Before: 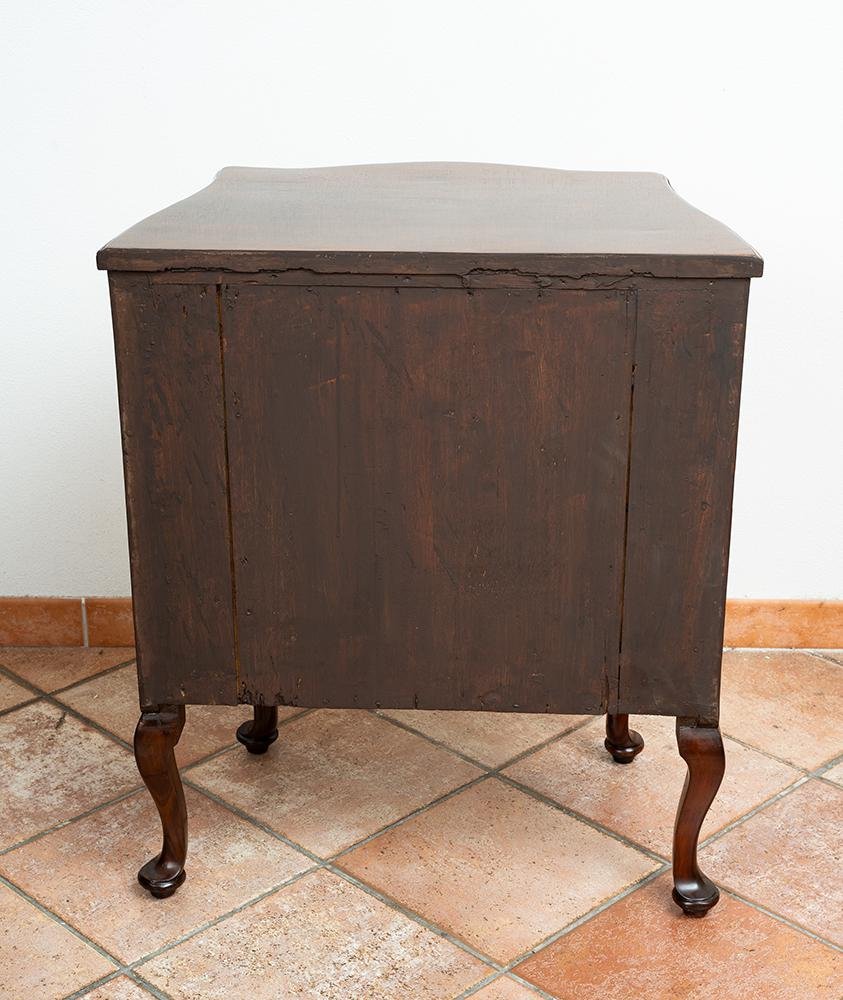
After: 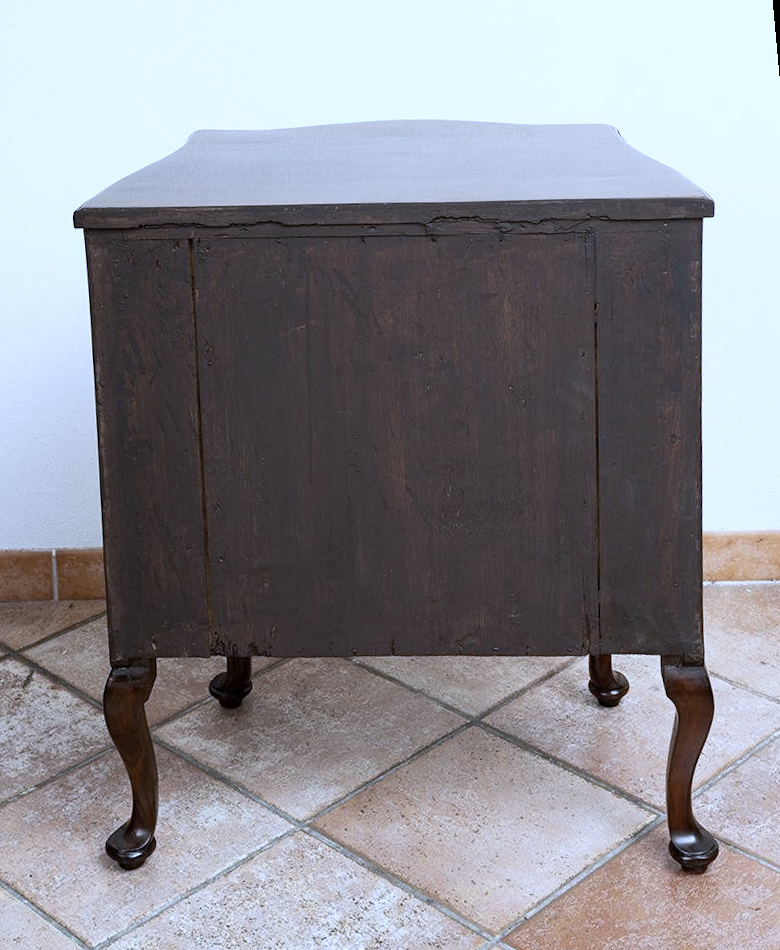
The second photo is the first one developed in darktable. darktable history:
white balance: red 0.871, blue 1.249
contrast brightness saturation: contrast 0.1, saturation -0.3
rotate and perspective: rotation -1.68°, lens shift (vertical) -0.146, crop left 0.049, crop right 0.912, crop top 0.032, crop bottom 0.96
